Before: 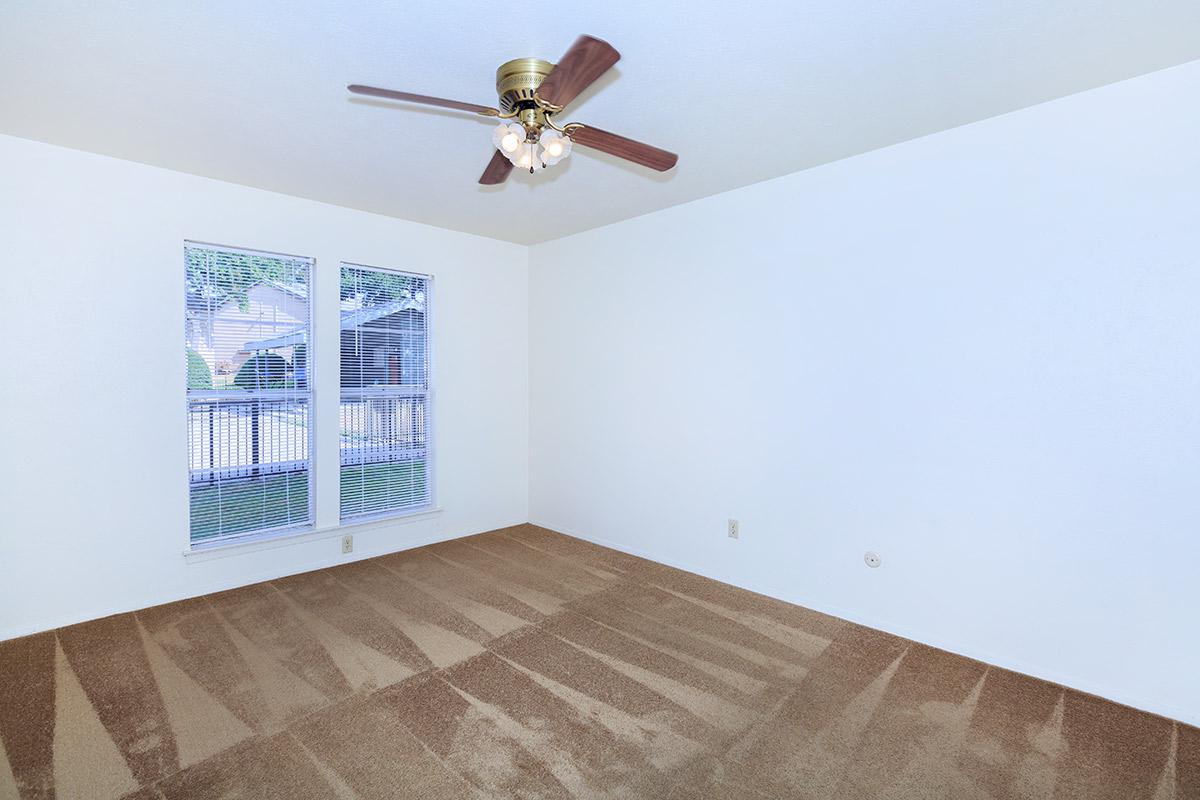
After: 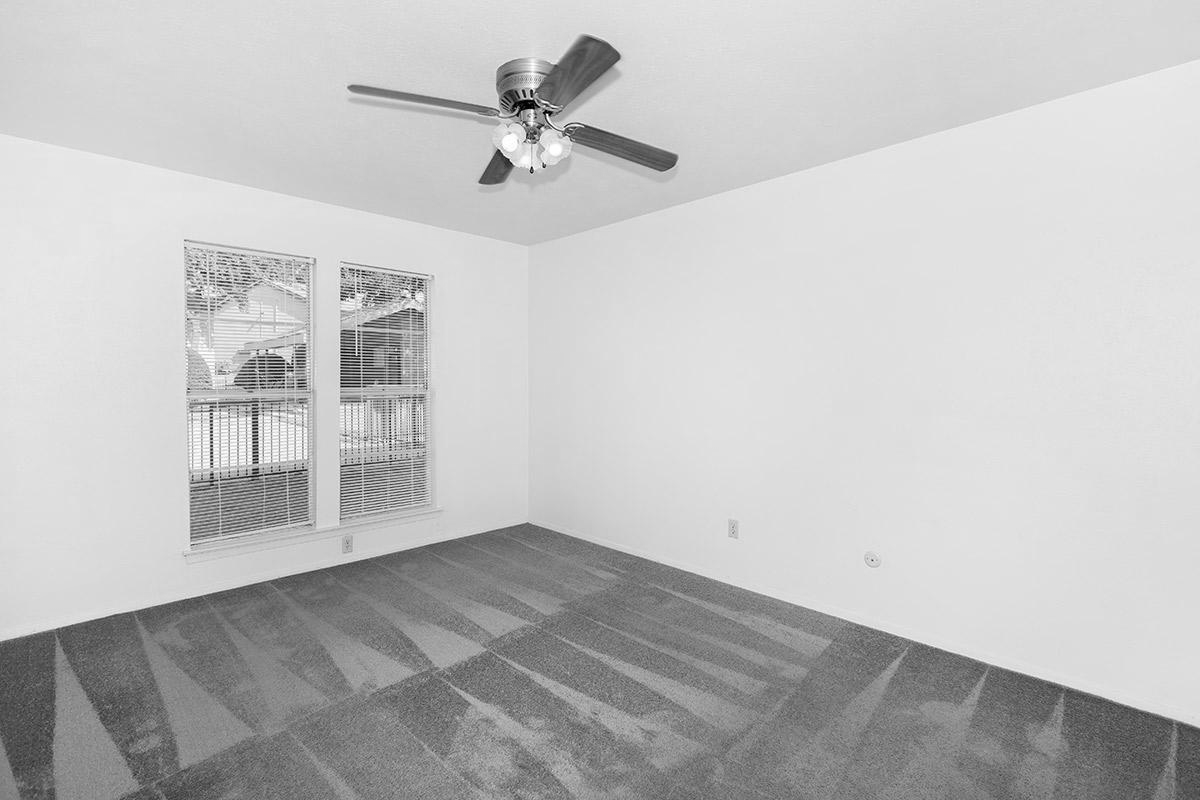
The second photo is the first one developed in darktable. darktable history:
white balance: emerald 1
monochrome: on, module defaults
